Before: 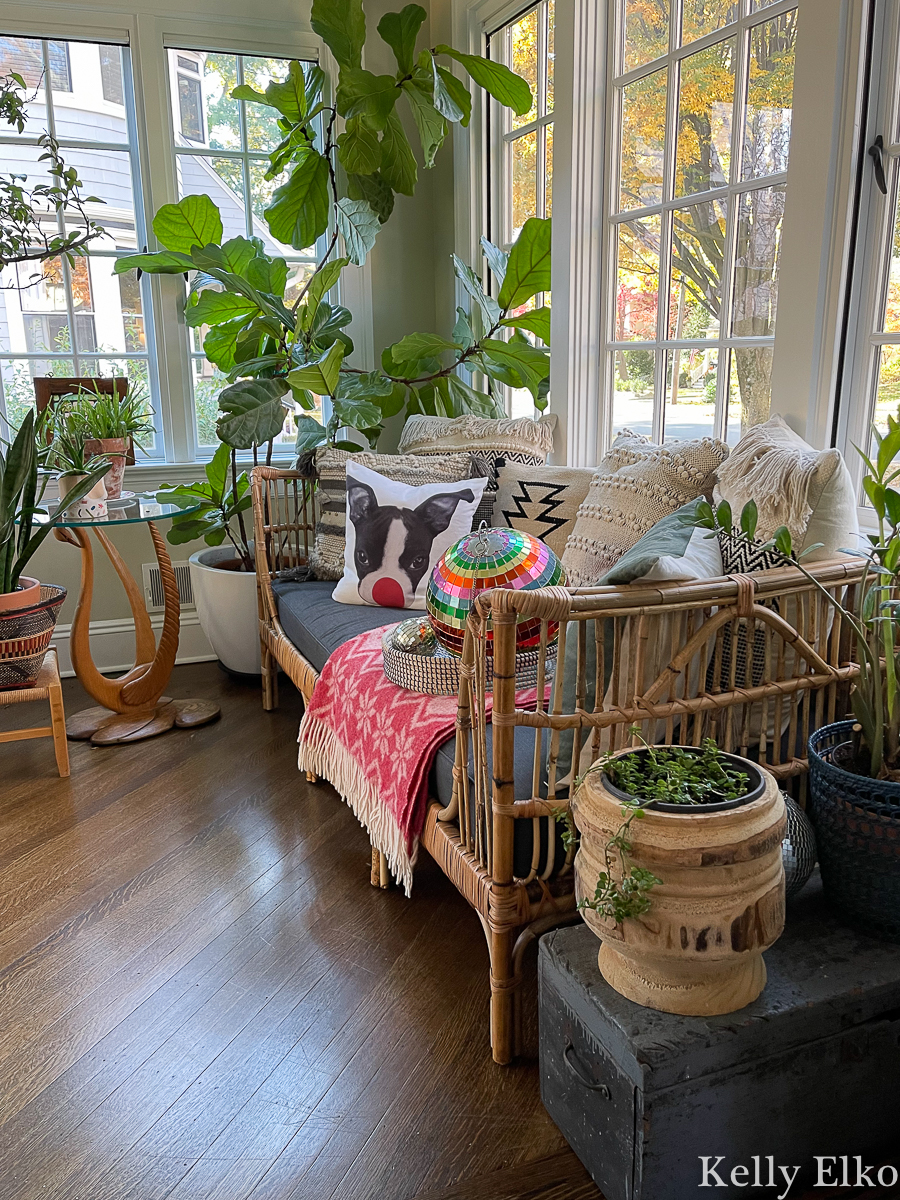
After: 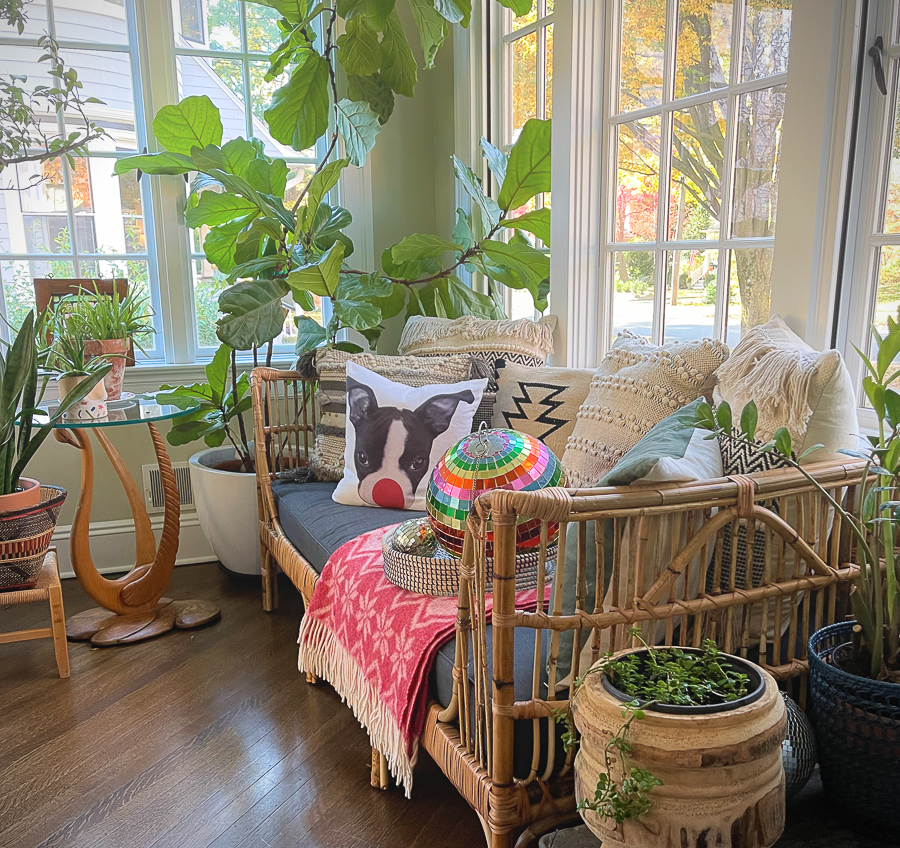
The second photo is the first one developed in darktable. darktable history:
vignetting: fall-off start 92.6%, brightness -0.52, saturation -0.51, center (-0.012, 0)
crop and rotate: top 8.293%, bottom 20.996%
bloom: size 38%, threshold 95%, strength 30%
velvia: on, module defaults
